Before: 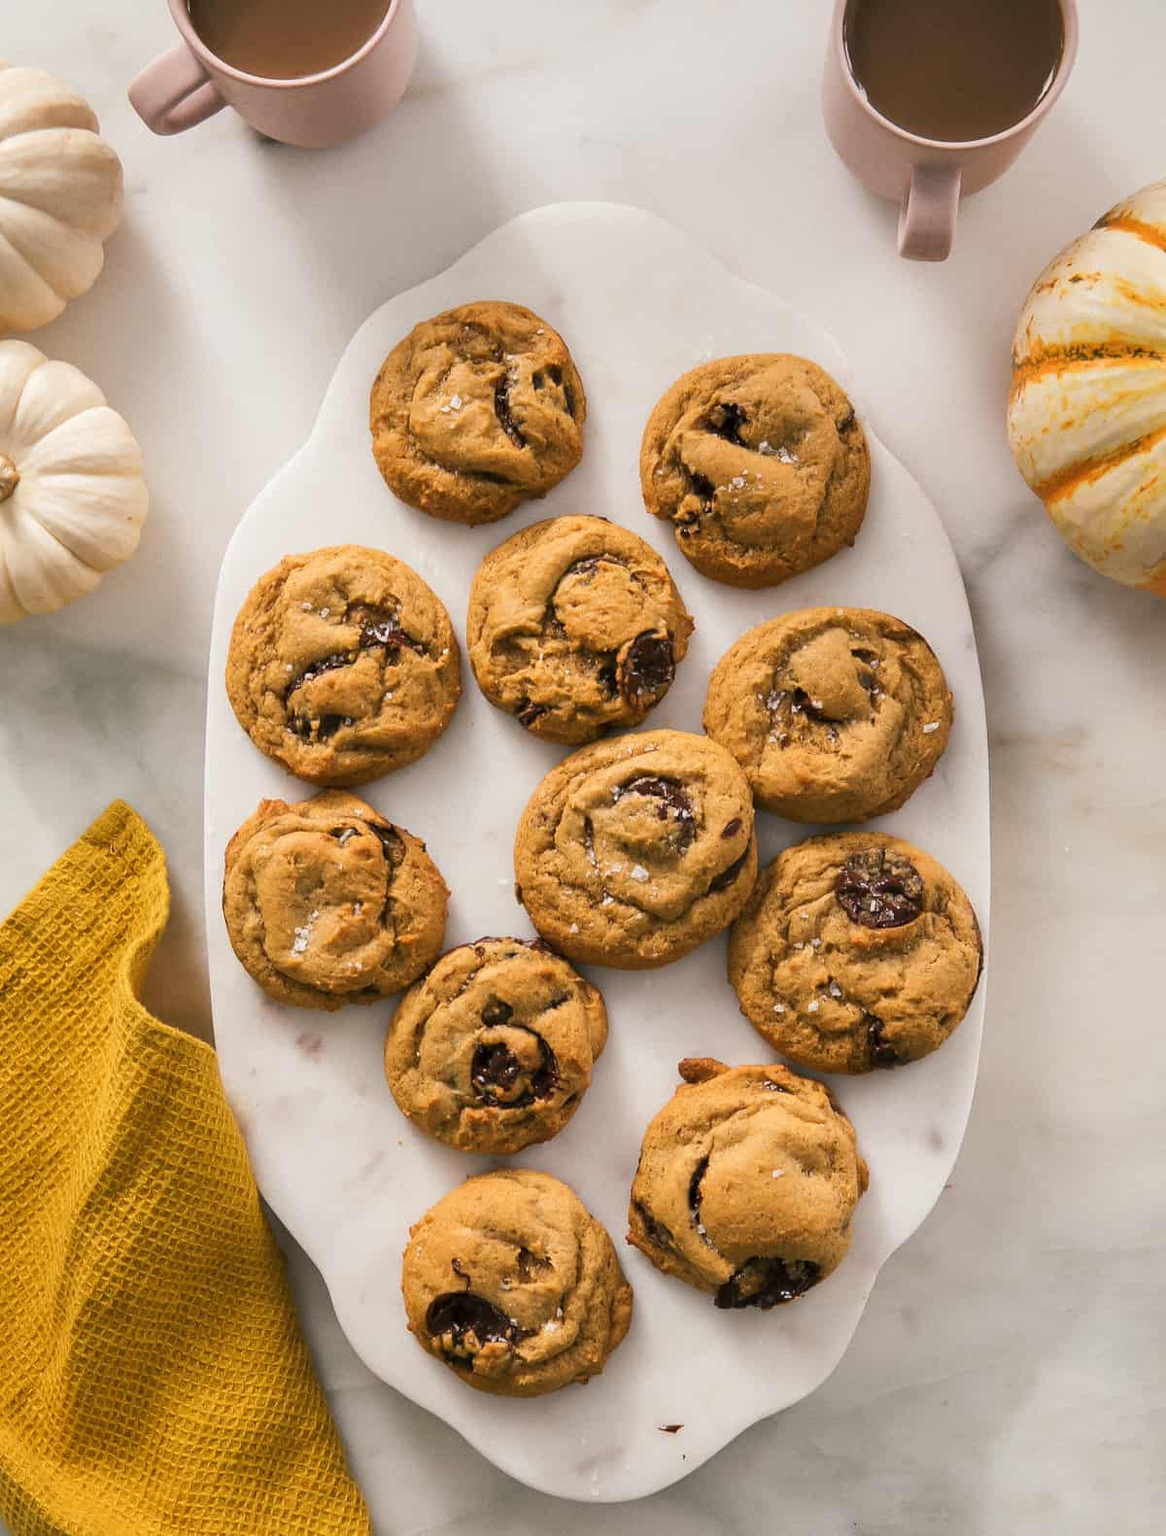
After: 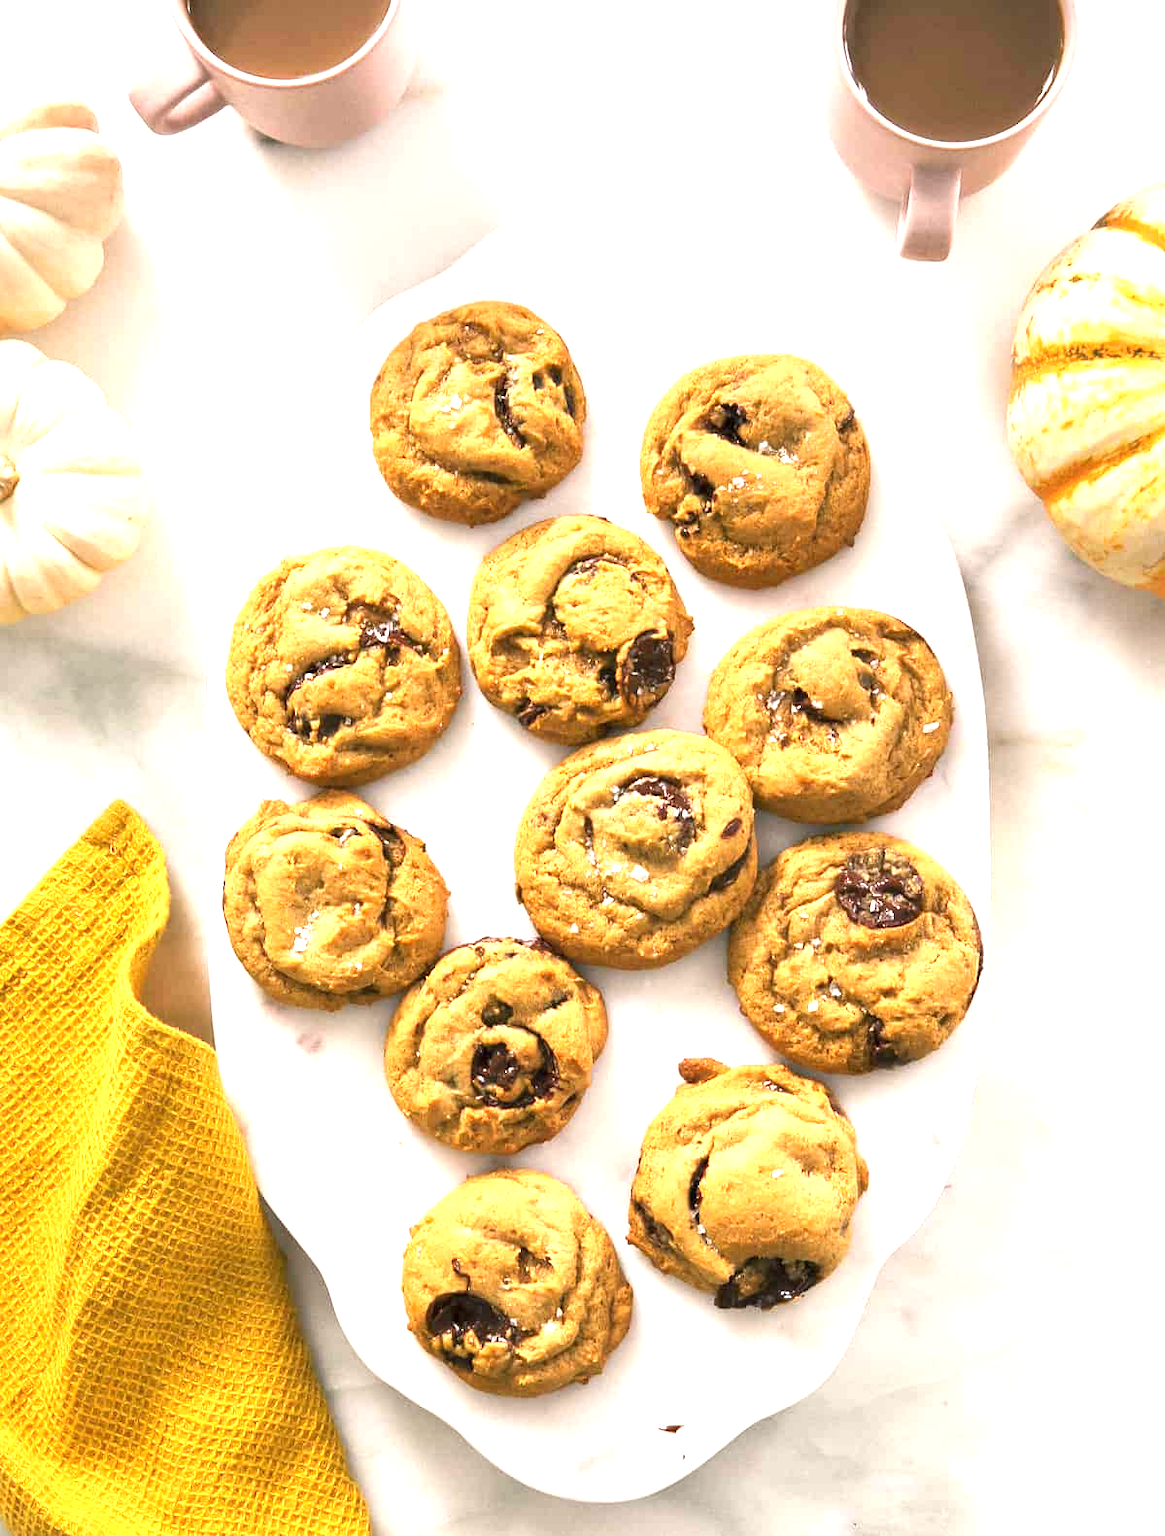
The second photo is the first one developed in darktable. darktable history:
white balance: emerald 1
exposure: black level correction 0, exposure 1.379 EV, compensate exposure bias true, compensate highlight preservation false
